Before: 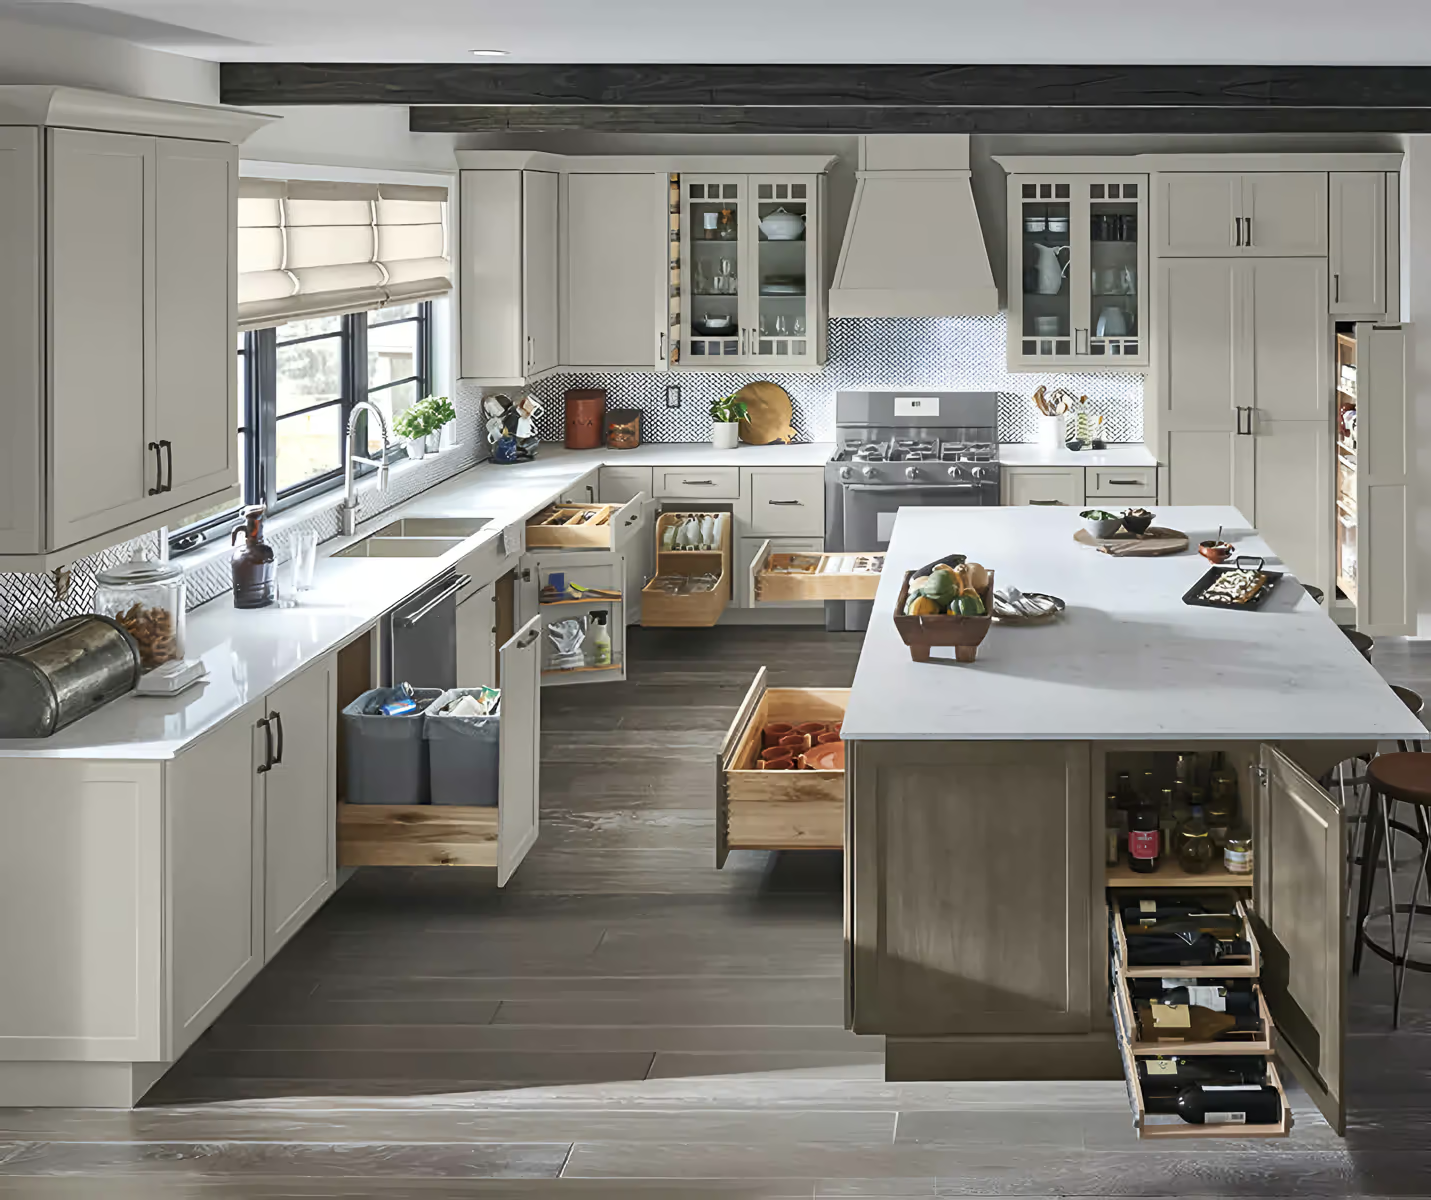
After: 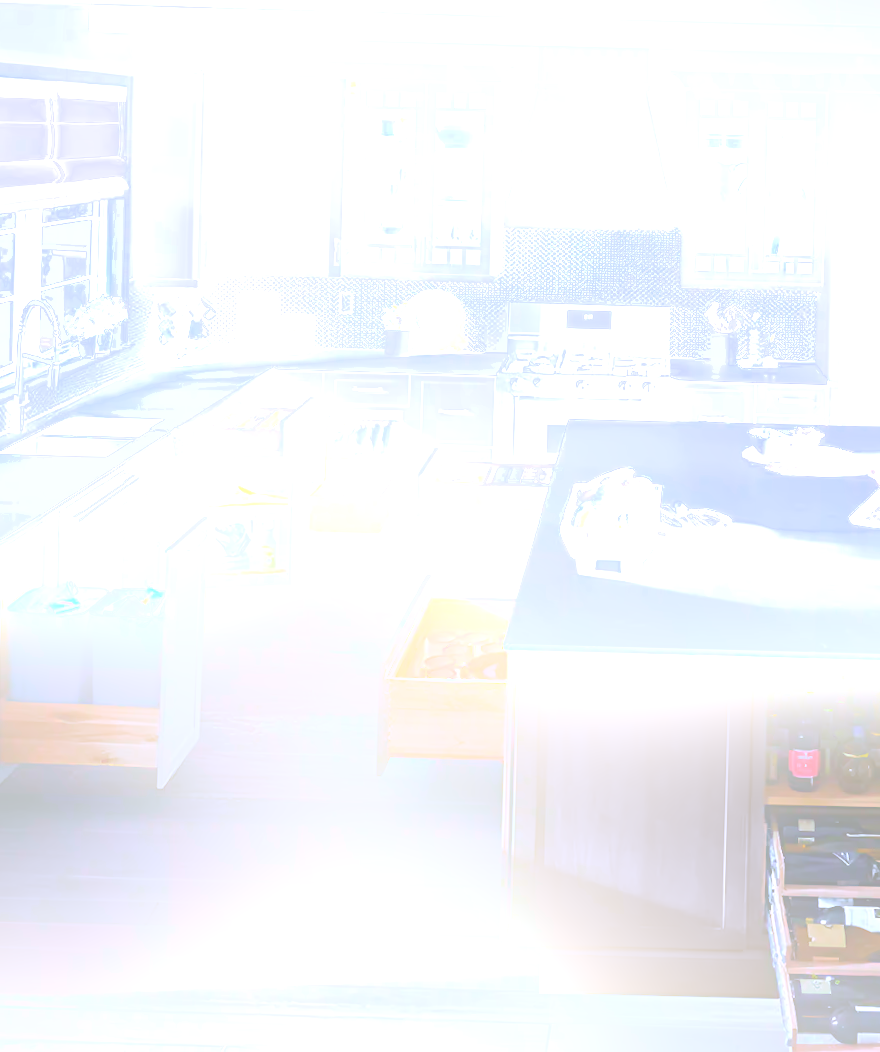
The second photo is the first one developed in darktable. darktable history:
bloom: size 25%, threshold 5%, strength 90%
color calibration: illuminant as shot in camera, x 0.379, y 0.396, temperature 4138.76 K
rotate and perspective: rotation 1.57°, crop left 0.018, crop right 0.982, crop top 0.039, crop bottom 0.961
contrast equalizer: y [[0.5, 0.5, 0.472, 0.5, 0.5, 0.5], [0.5 ×6], [0.5 ×6], [0 ×6], [0 ×6]]
crop and rotate: left 22.918%, top 5.629%, right 14.711%, bottom 2.247%
velvia: on, module defaults
color zones: curves: ch0 [(0.203, 0.433) (0.607, 0.517) (0.697, 0.696) (0.705, 0.897)]
